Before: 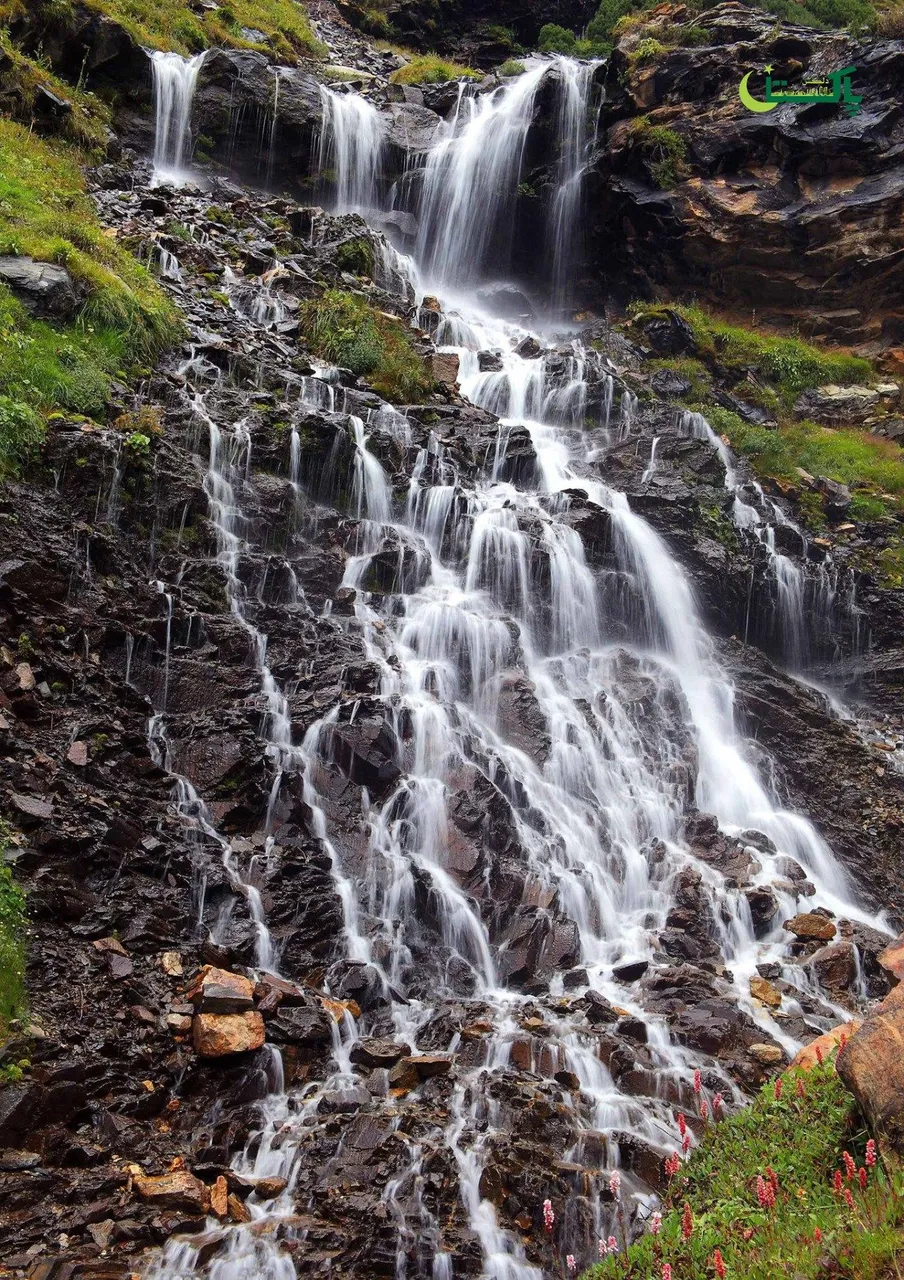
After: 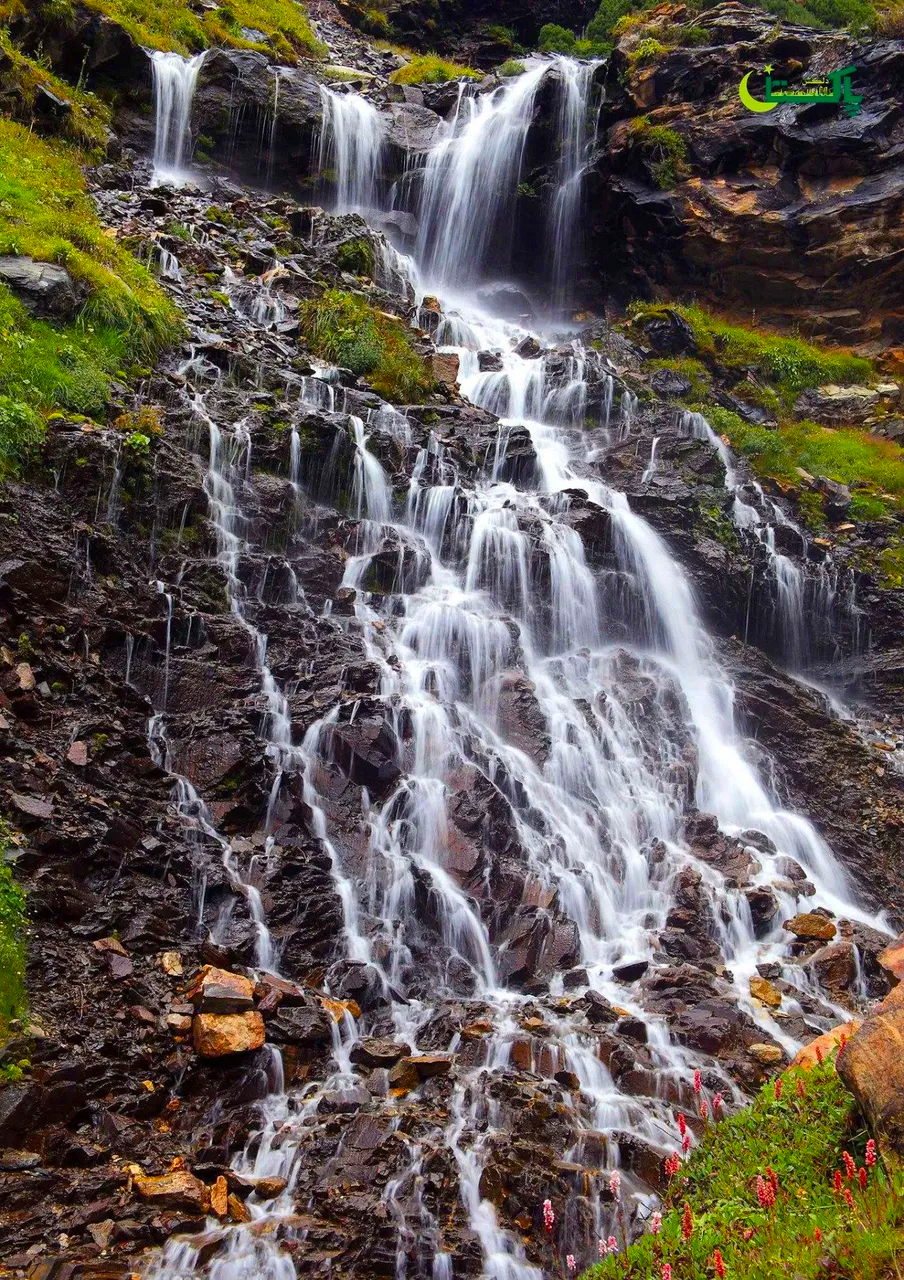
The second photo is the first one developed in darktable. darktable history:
velvia: strength 32.34%, mid-tones bias 0.206
